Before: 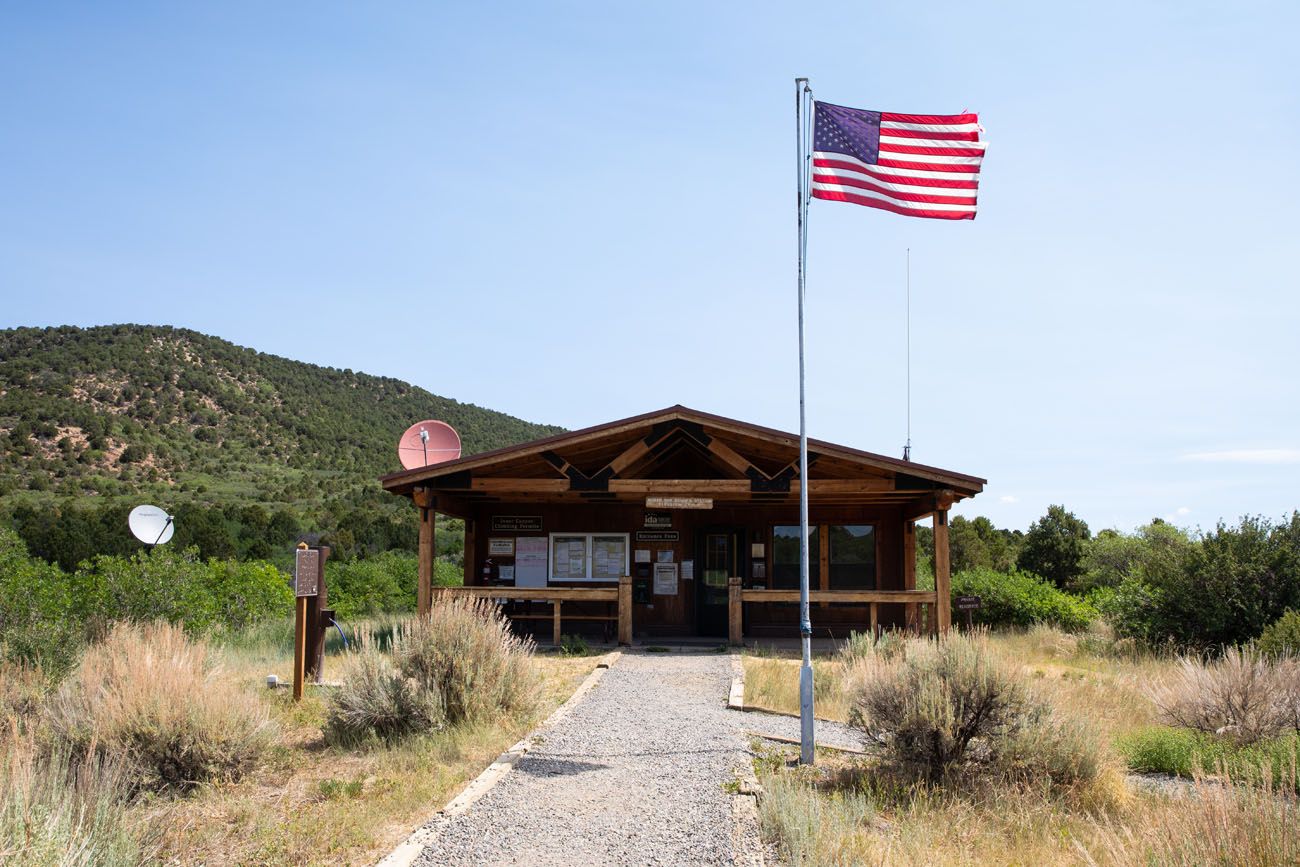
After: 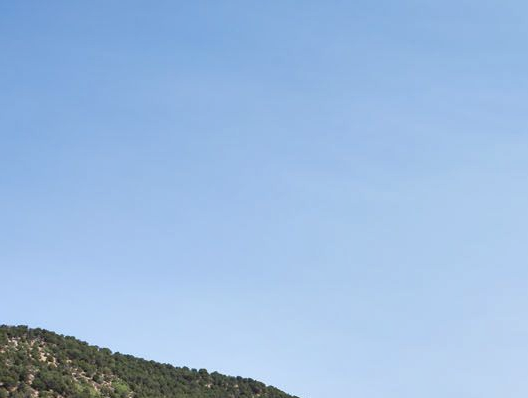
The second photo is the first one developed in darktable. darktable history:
crop and rotate: left 11.172%, top 0.067%, right 48.175%, bottom 53.917%
shadows and highlights: shadows 60.76, soften with gaussian
